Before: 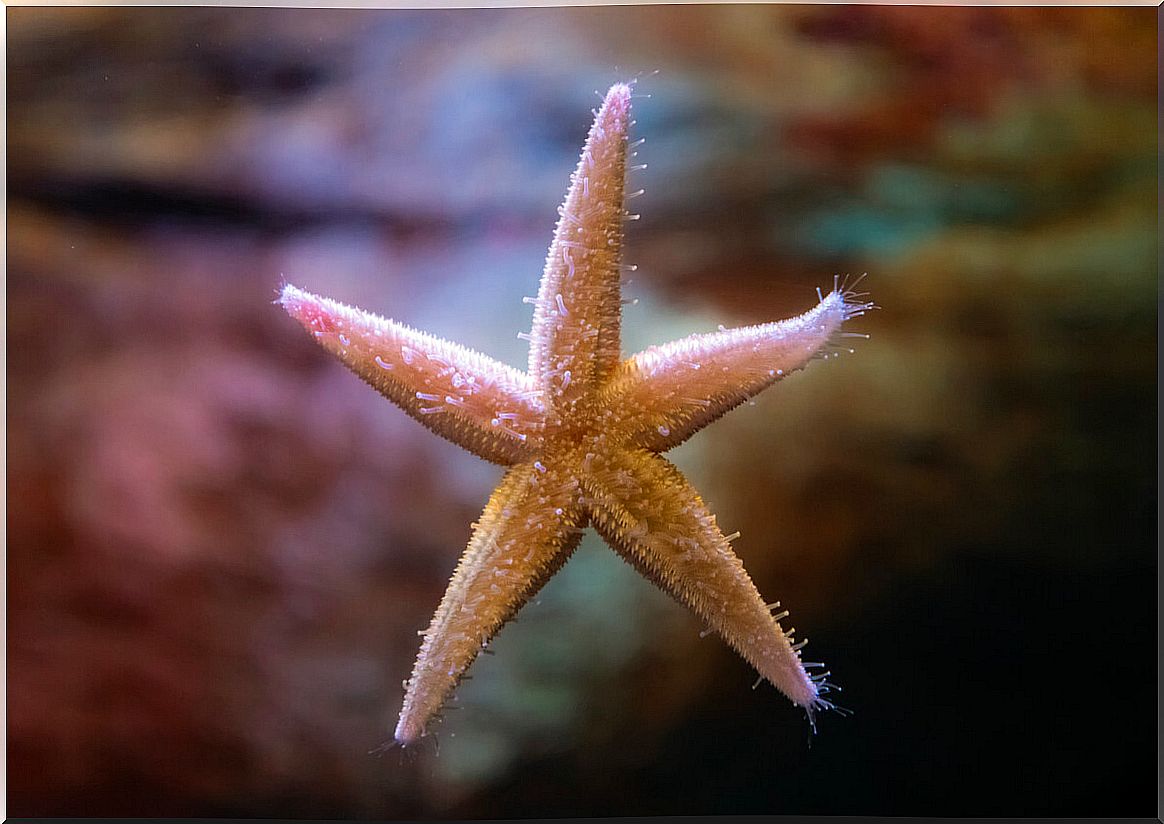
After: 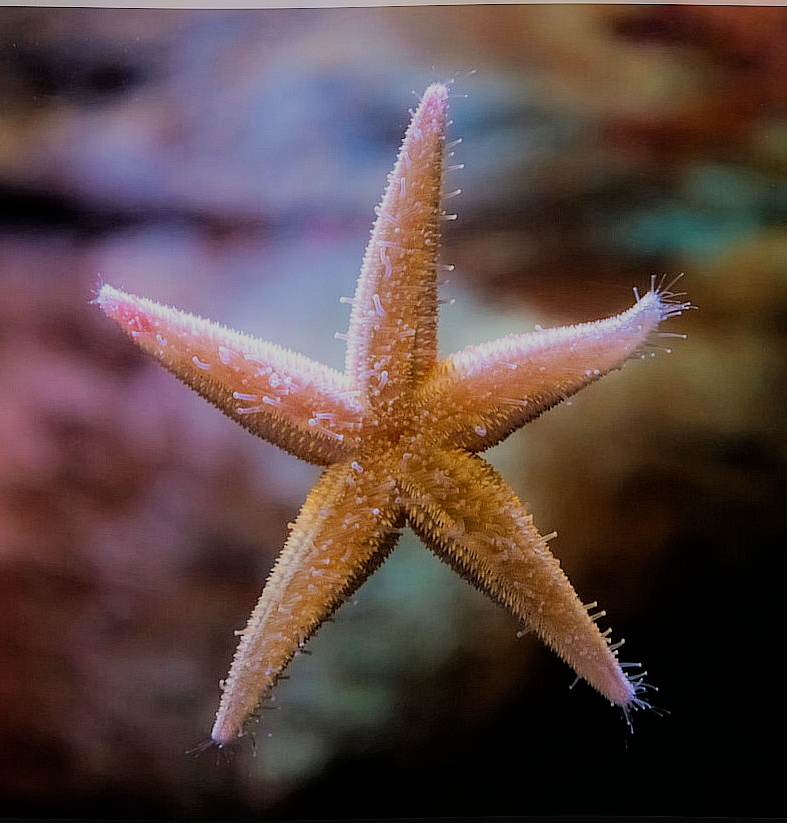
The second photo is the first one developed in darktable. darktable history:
filmic rgb: black relative exposure -6.96 EV, white relative exposure 5.64 EV, hardness 2.84
crop and rotate: left 15.756%, right 16.631%
